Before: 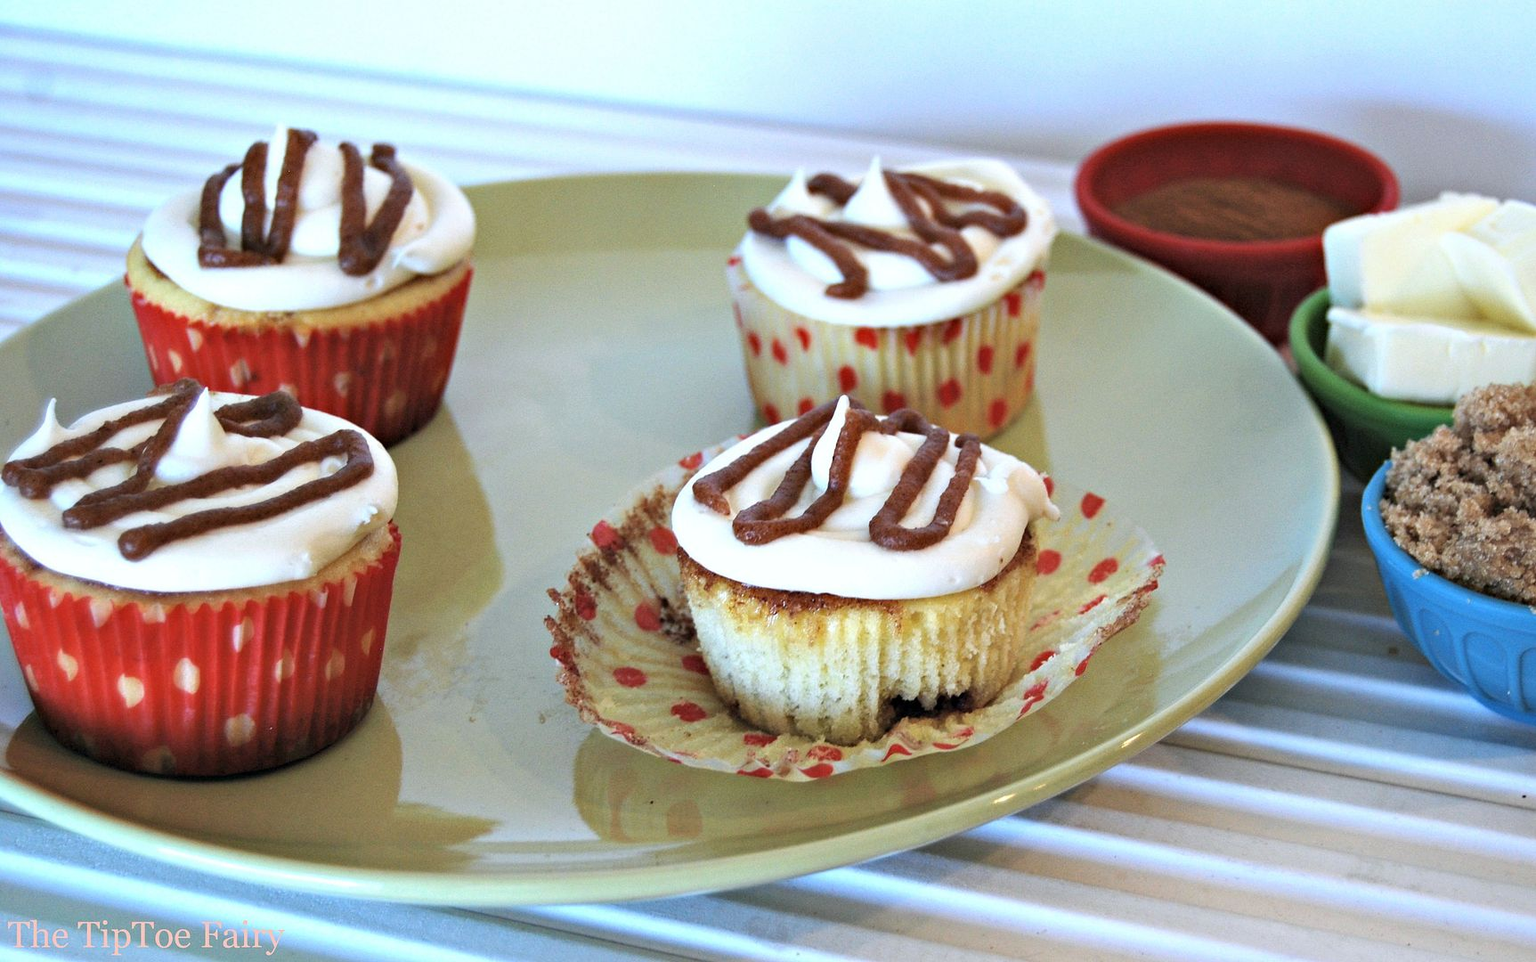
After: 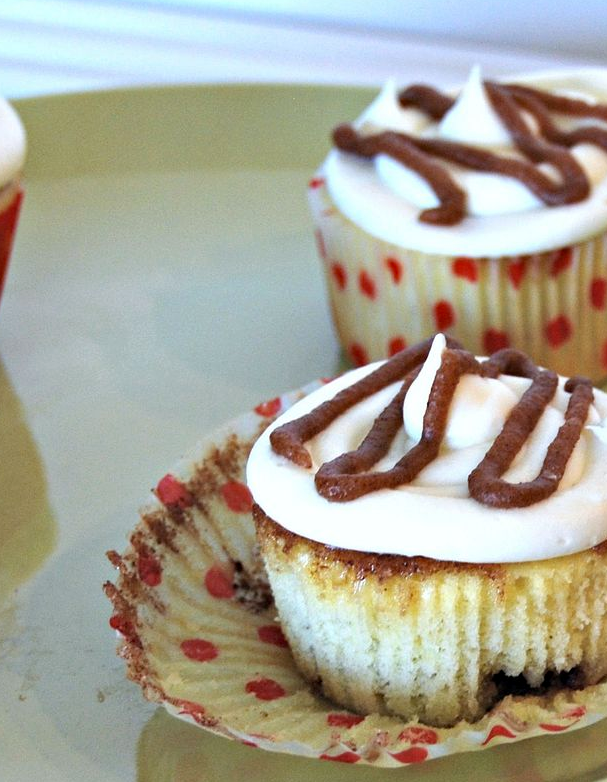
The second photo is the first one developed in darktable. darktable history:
haze removal: strength 0.1, compatibility mode true, adaptive false
crop and rotate: left 29.476%, top 10.214%, right 35.32%, bottom 17.333%
